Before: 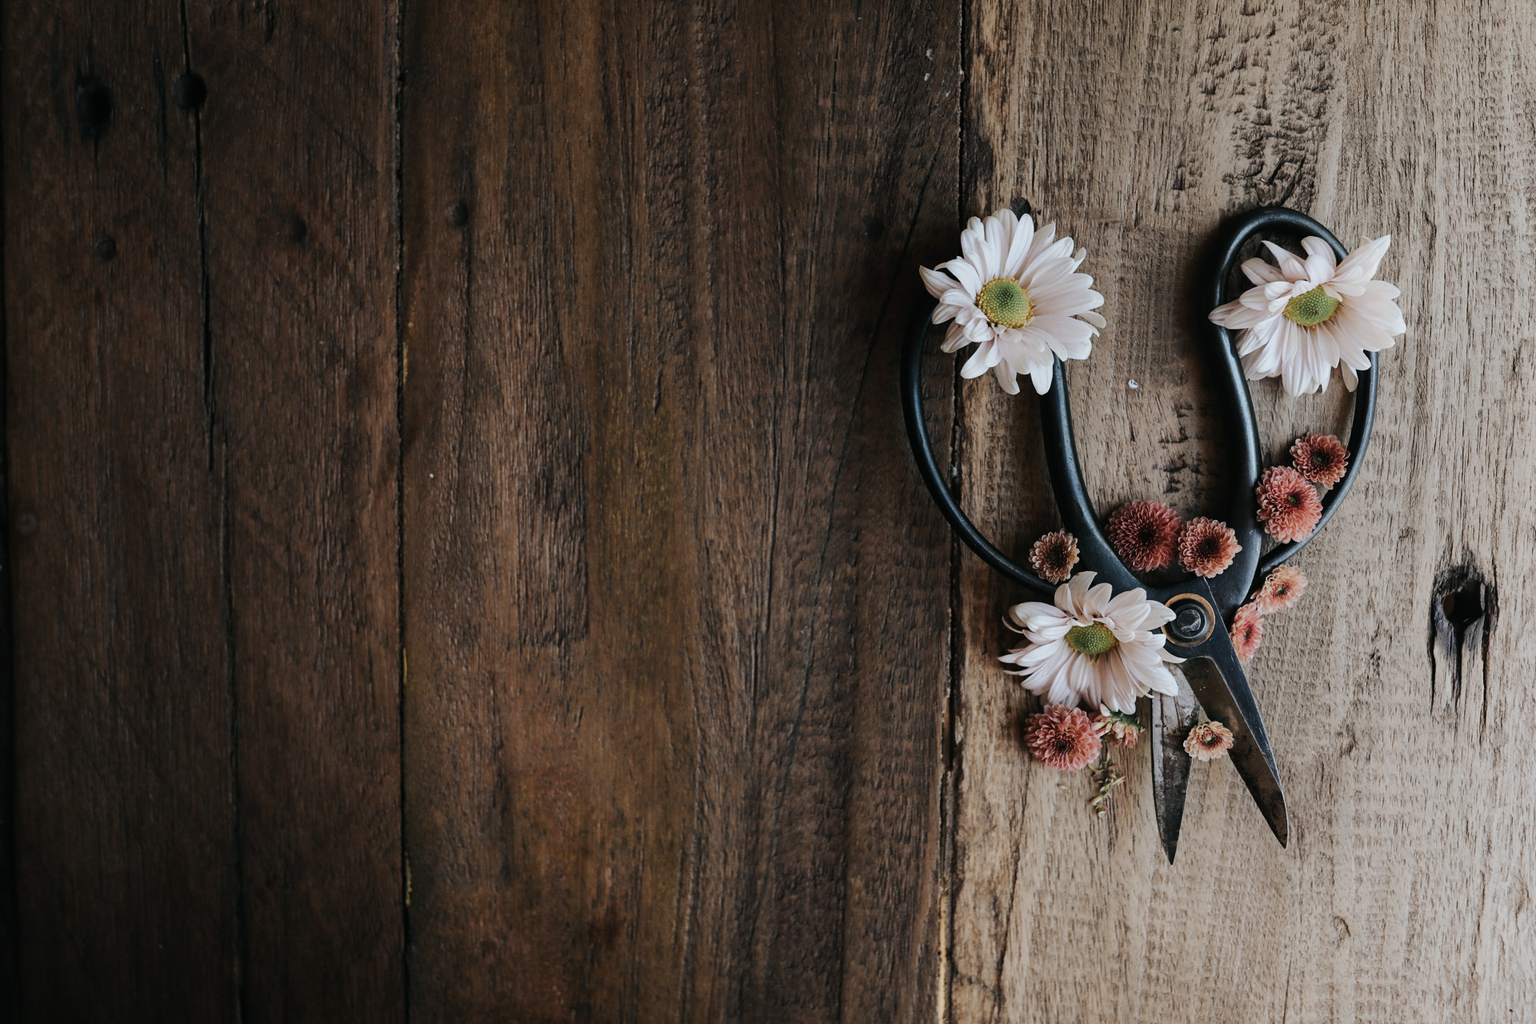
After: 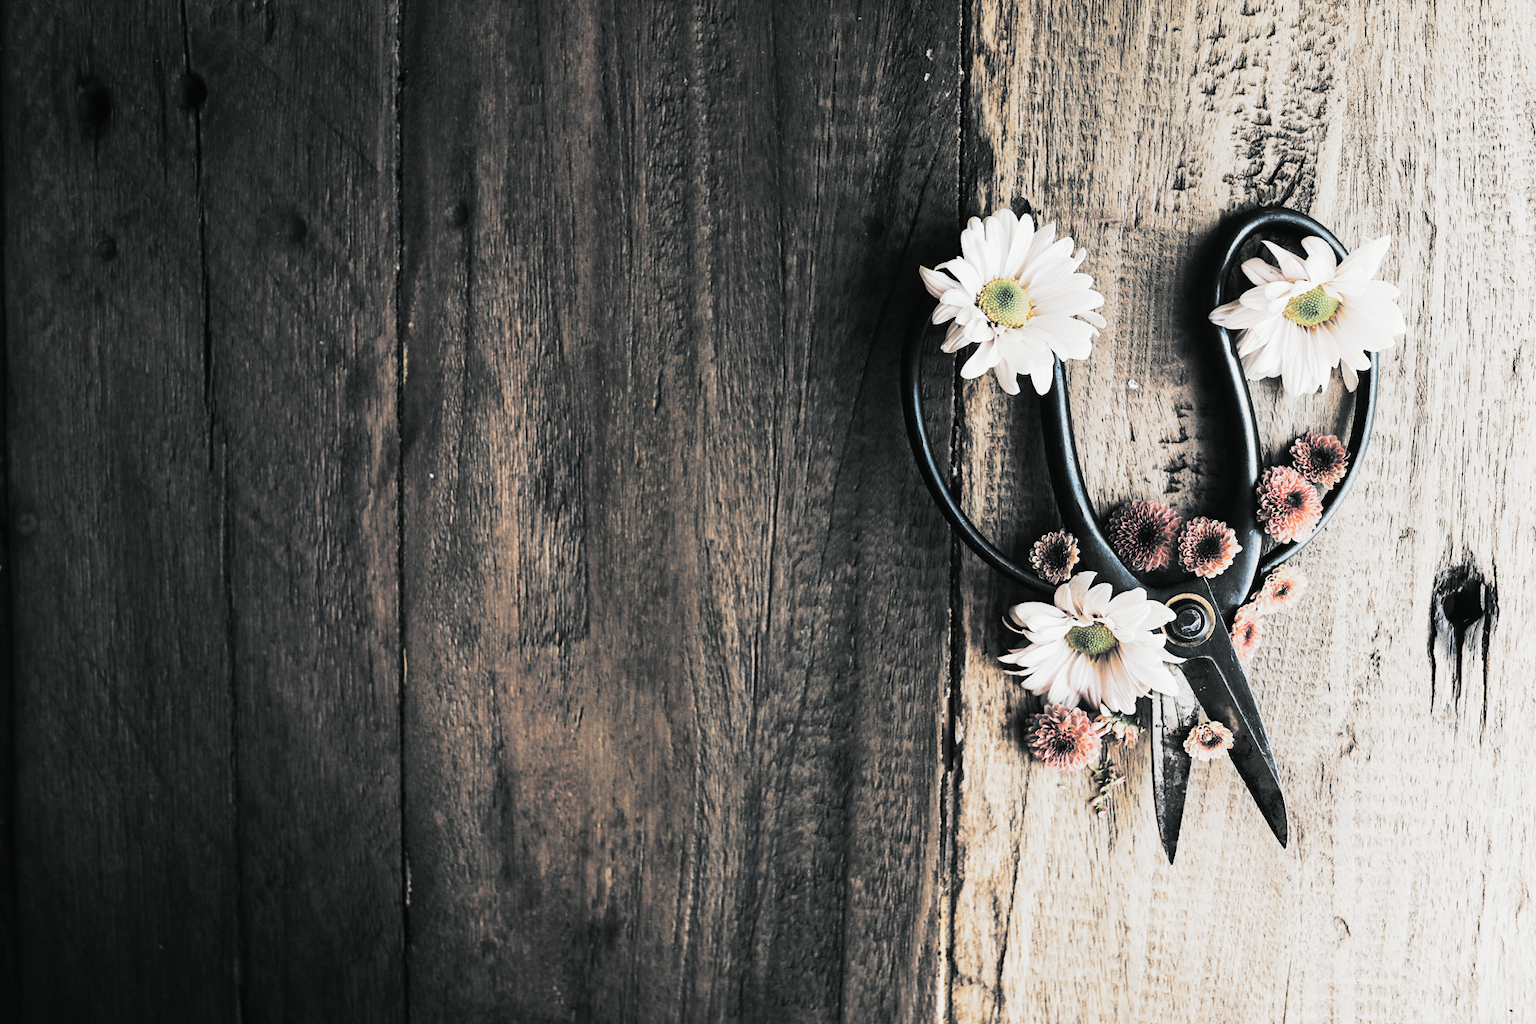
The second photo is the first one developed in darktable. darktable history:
split-toning: shadows › hue 190.8°, shadows › saturation 0.05, highlights › hue 54°, highlights › saturation 0.05, compress 0%
tone curve: curves: ch0 [(0, 0) (0.003, 0.004) (0.011, 0.015) (0.025, 0.034) (0.044, 0.061) (0.069, 0.095) (0.1, 0.137) (0.136, 0.186) (0.177, 0.243) (0.224, 0.307) (0.277, 0.416) (0.335, 0.533) (0.399, 0.641) (0.468, 0.748) (0.543, 0.829) (0.623, 0.886) (0.709, 0.924) (0.801, 0.951) (0.898, 0.975) (1, 1)], preserve colors none
